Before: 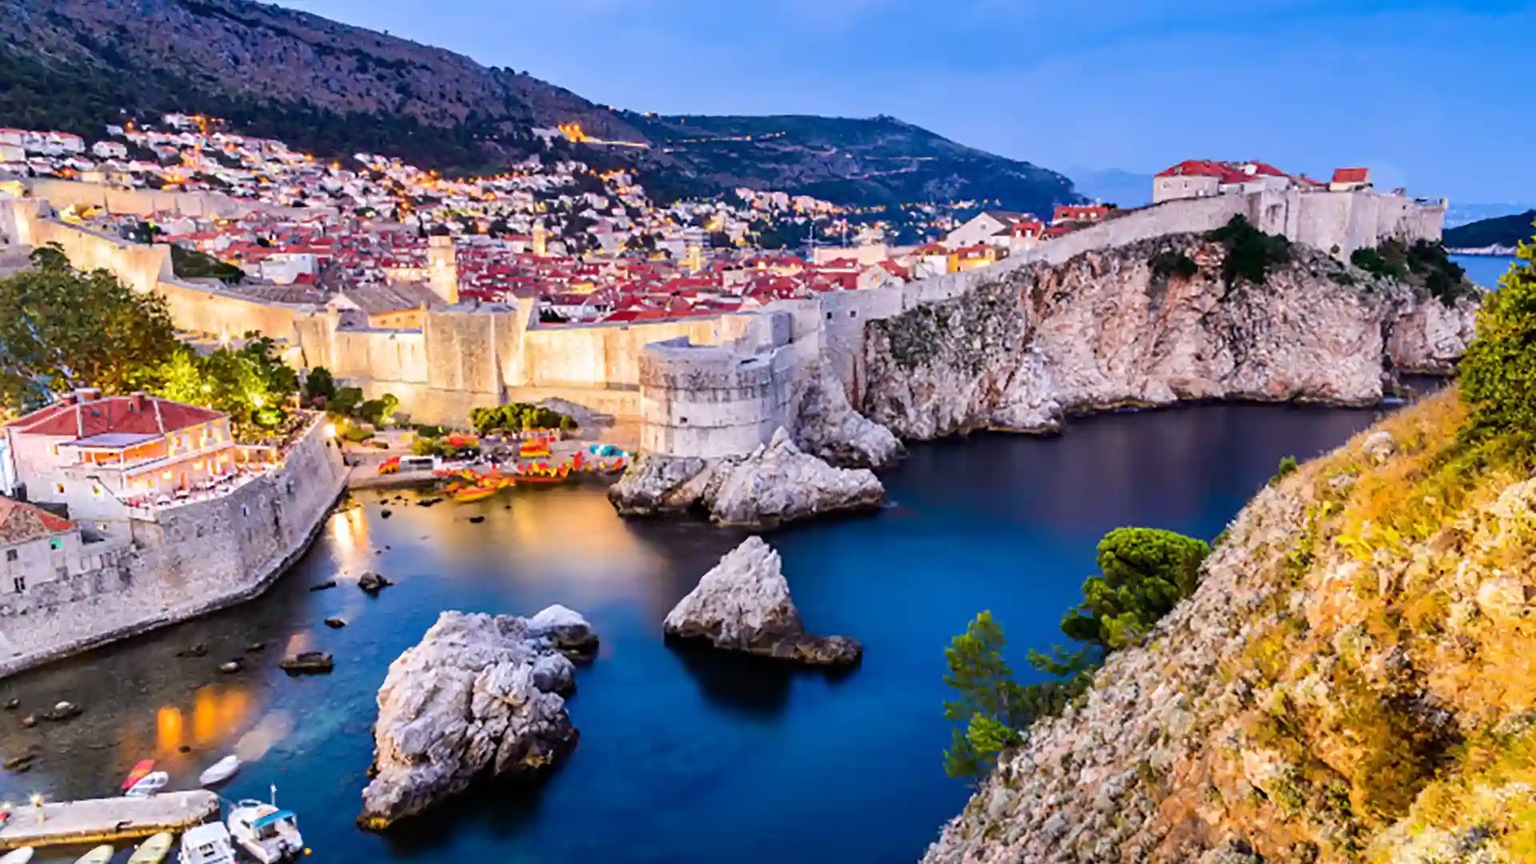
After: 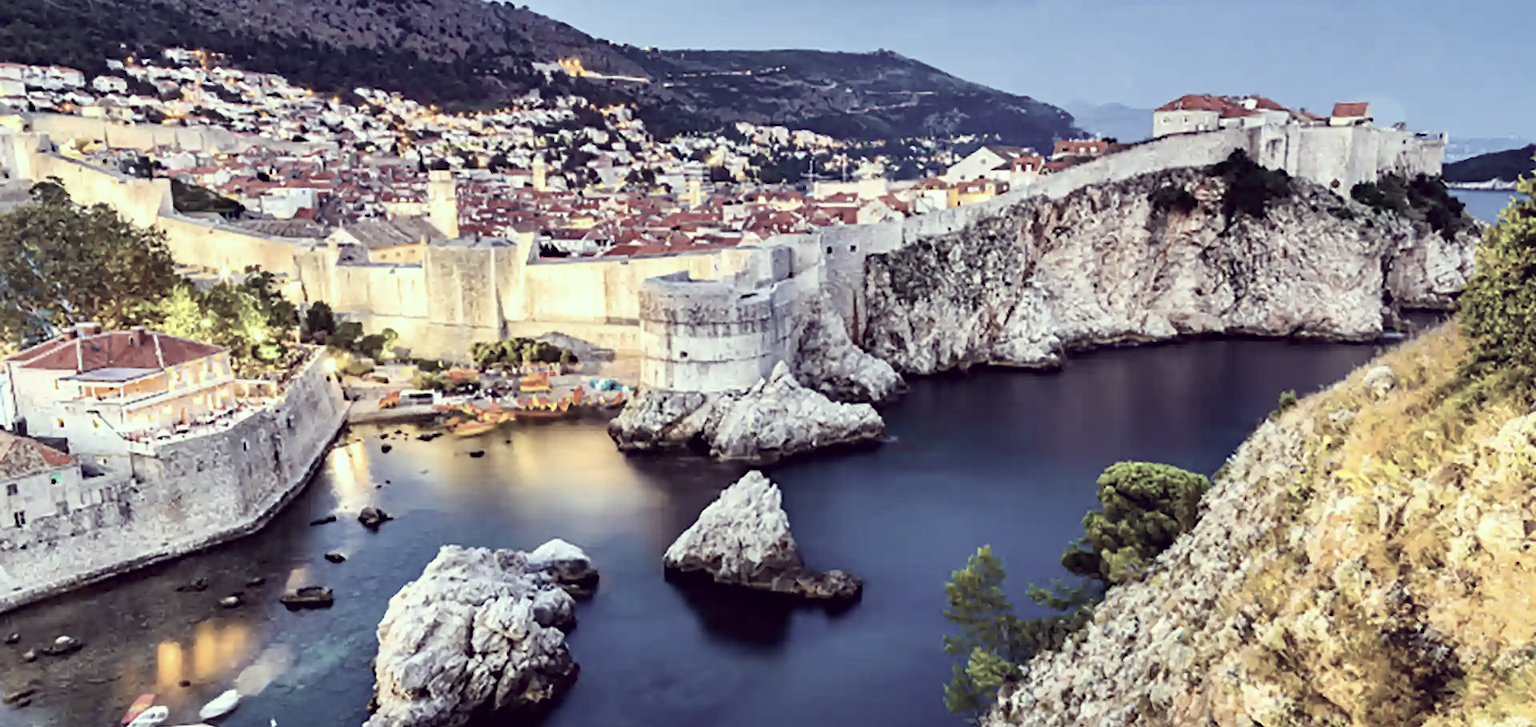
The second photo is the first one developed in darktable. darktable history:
haze removal: compatibility mode true, adaptive false
crop: top 7.595%, bottom 8.151%
color correction: highlights a* -20.41, highlights b* 20.06, shadows a* 19.85, shadows b* -20.06, saturation 0.383
base curve: curves: ch0 [(0, 0) (0.688, 0.865) (1, 1)]
